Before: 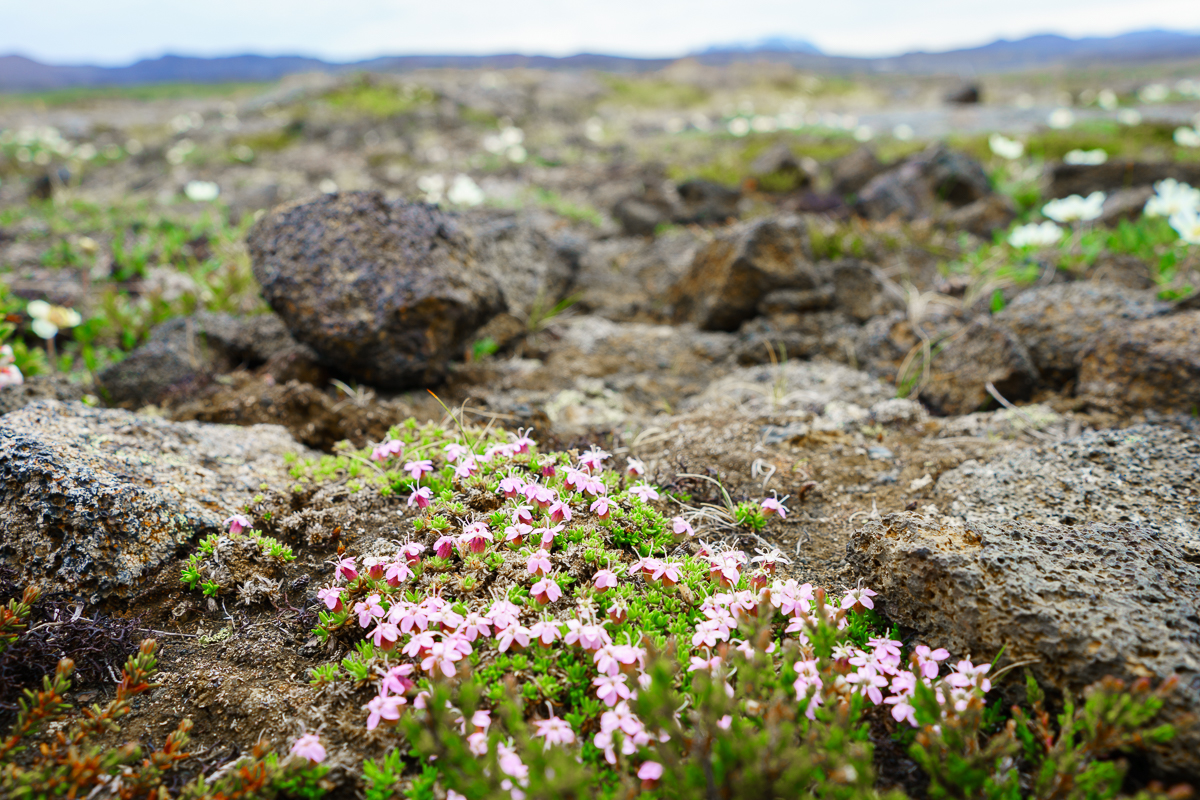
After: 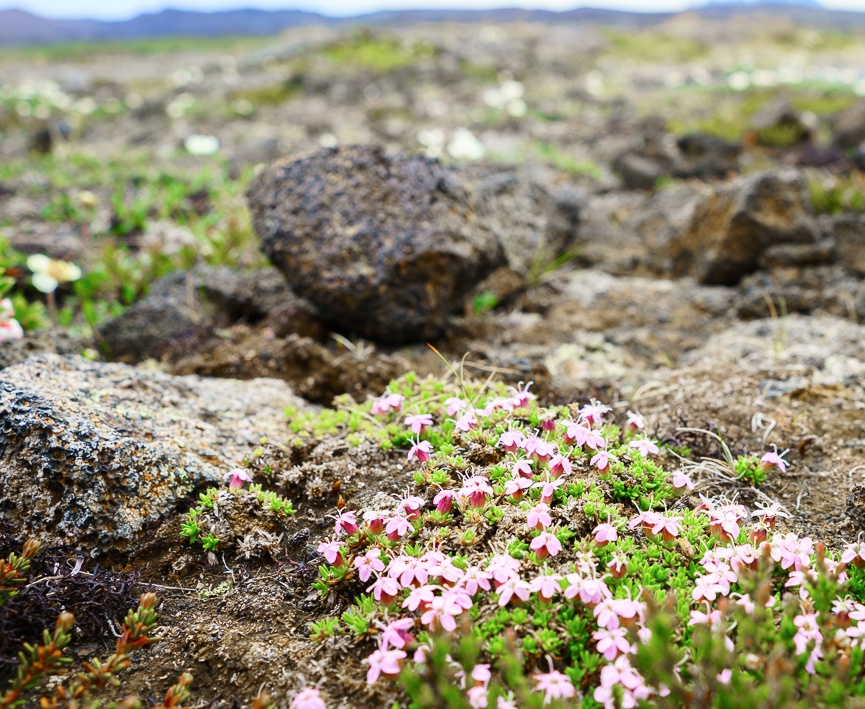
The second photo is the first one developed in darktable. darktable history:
crop: top 5.814%, right 27.89%, bottom 5.524%
contrast brightness saturation: contrast 0.153, brightness 0.055
